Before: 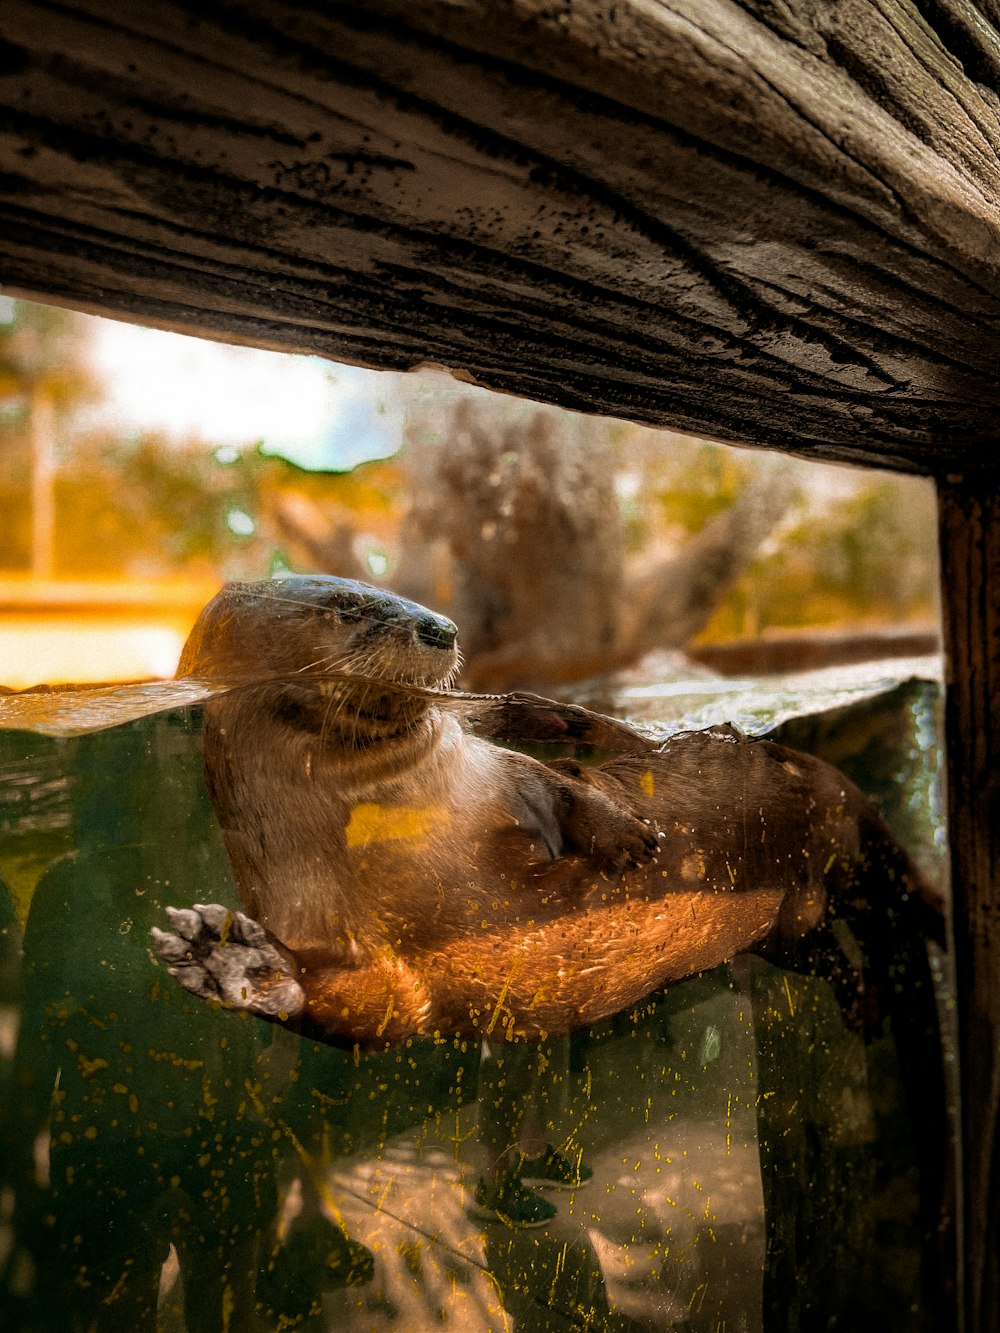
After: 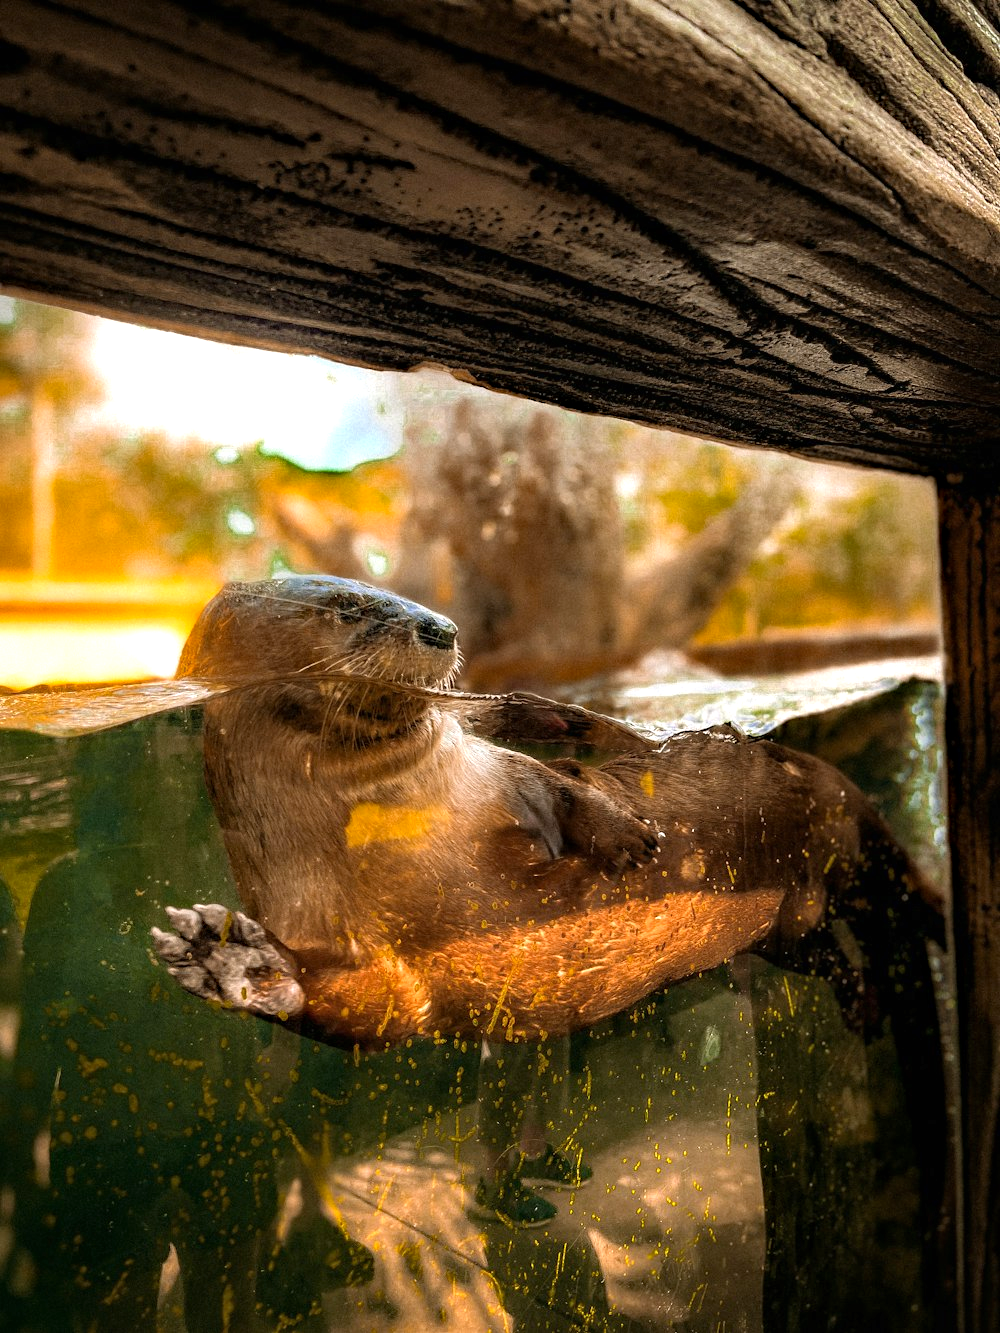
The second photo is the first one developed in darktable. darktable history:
haze removal: compatibility mode true, adaptive false
exposure: black level correction 0, exposure 0.5 EV, compensate highlight preservation false
